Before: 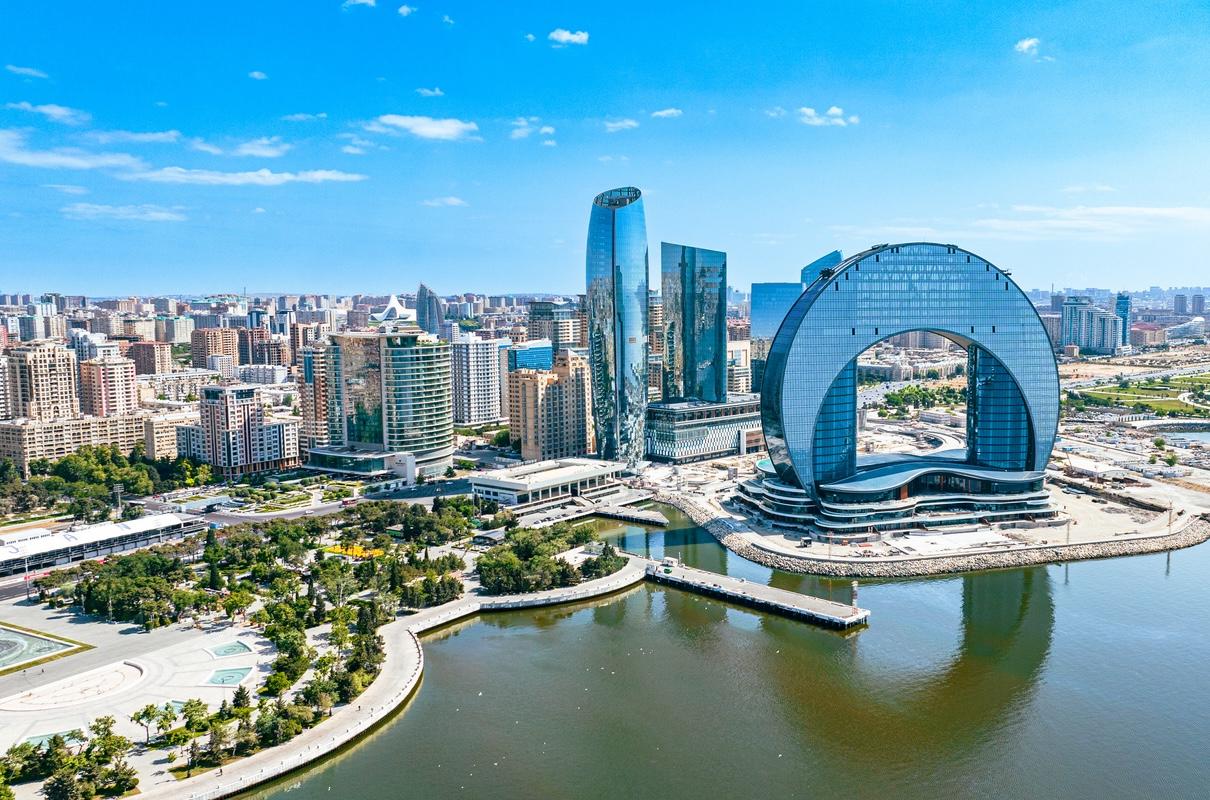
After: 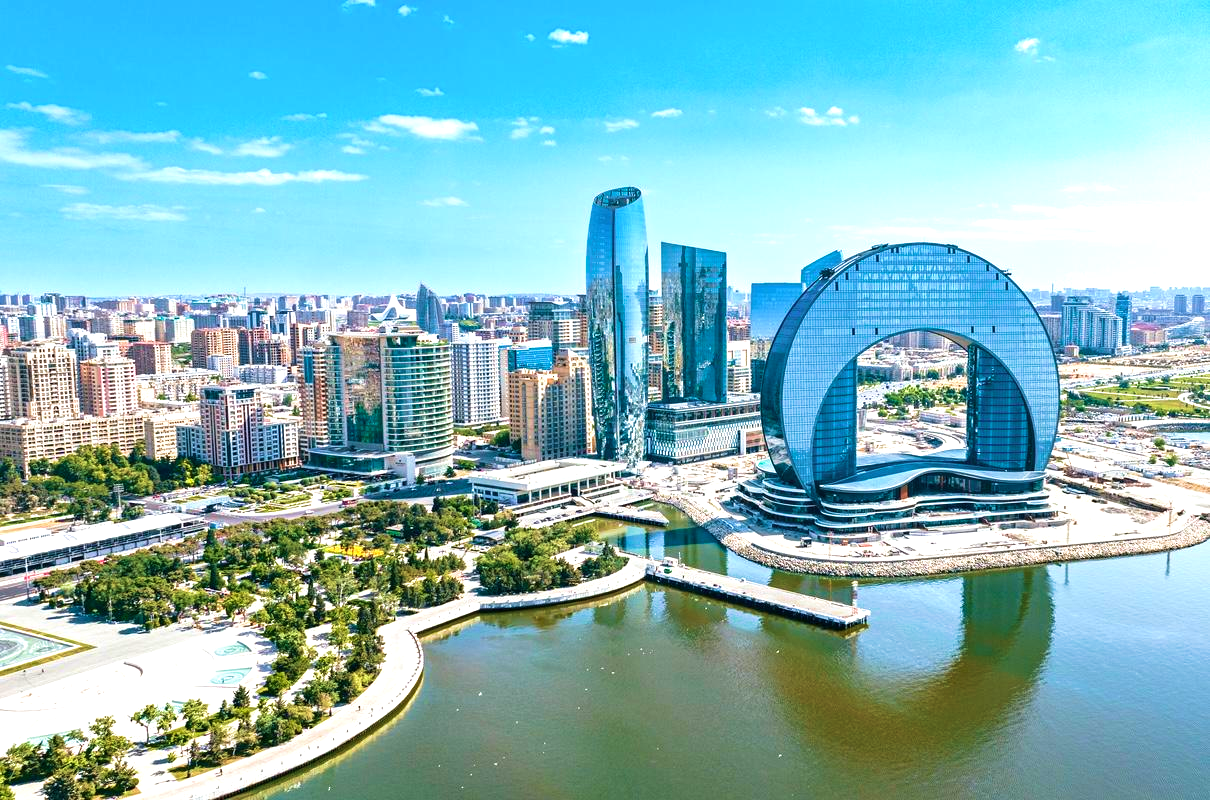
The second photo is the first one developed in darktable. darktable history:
velvia: strength 49.95%
exposure: black level correction 0, exposure 0.498 EV, compensate highlight preservation false
